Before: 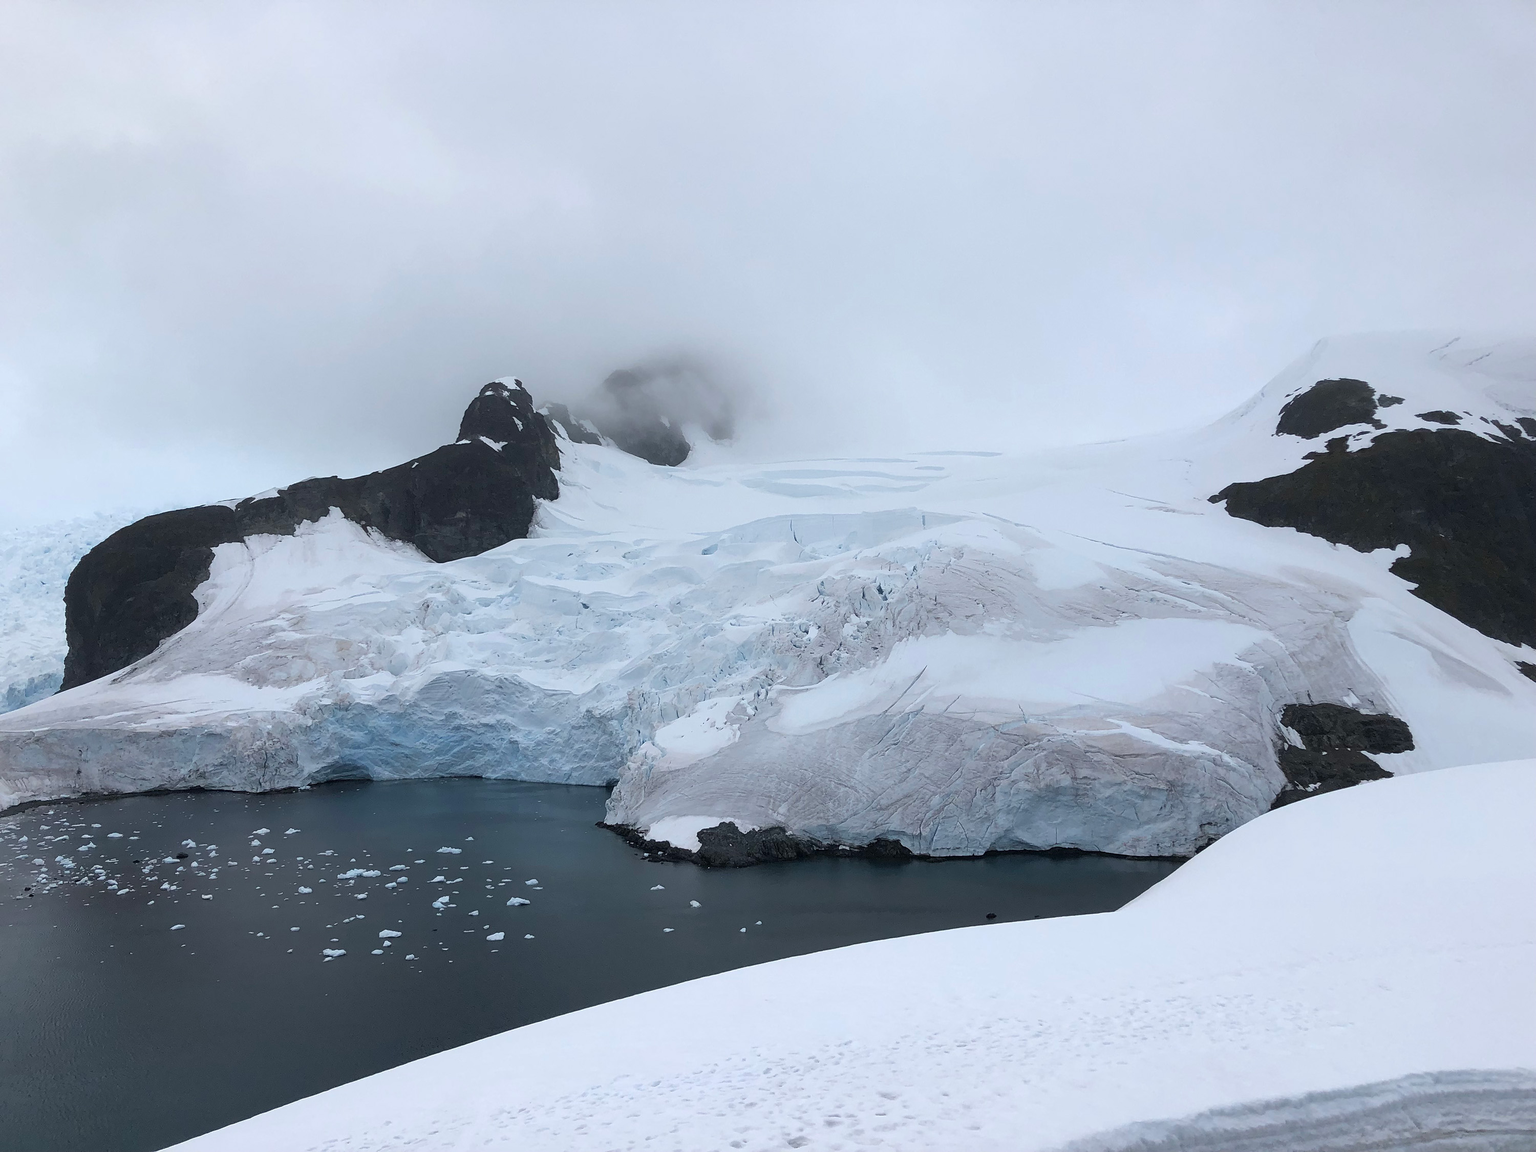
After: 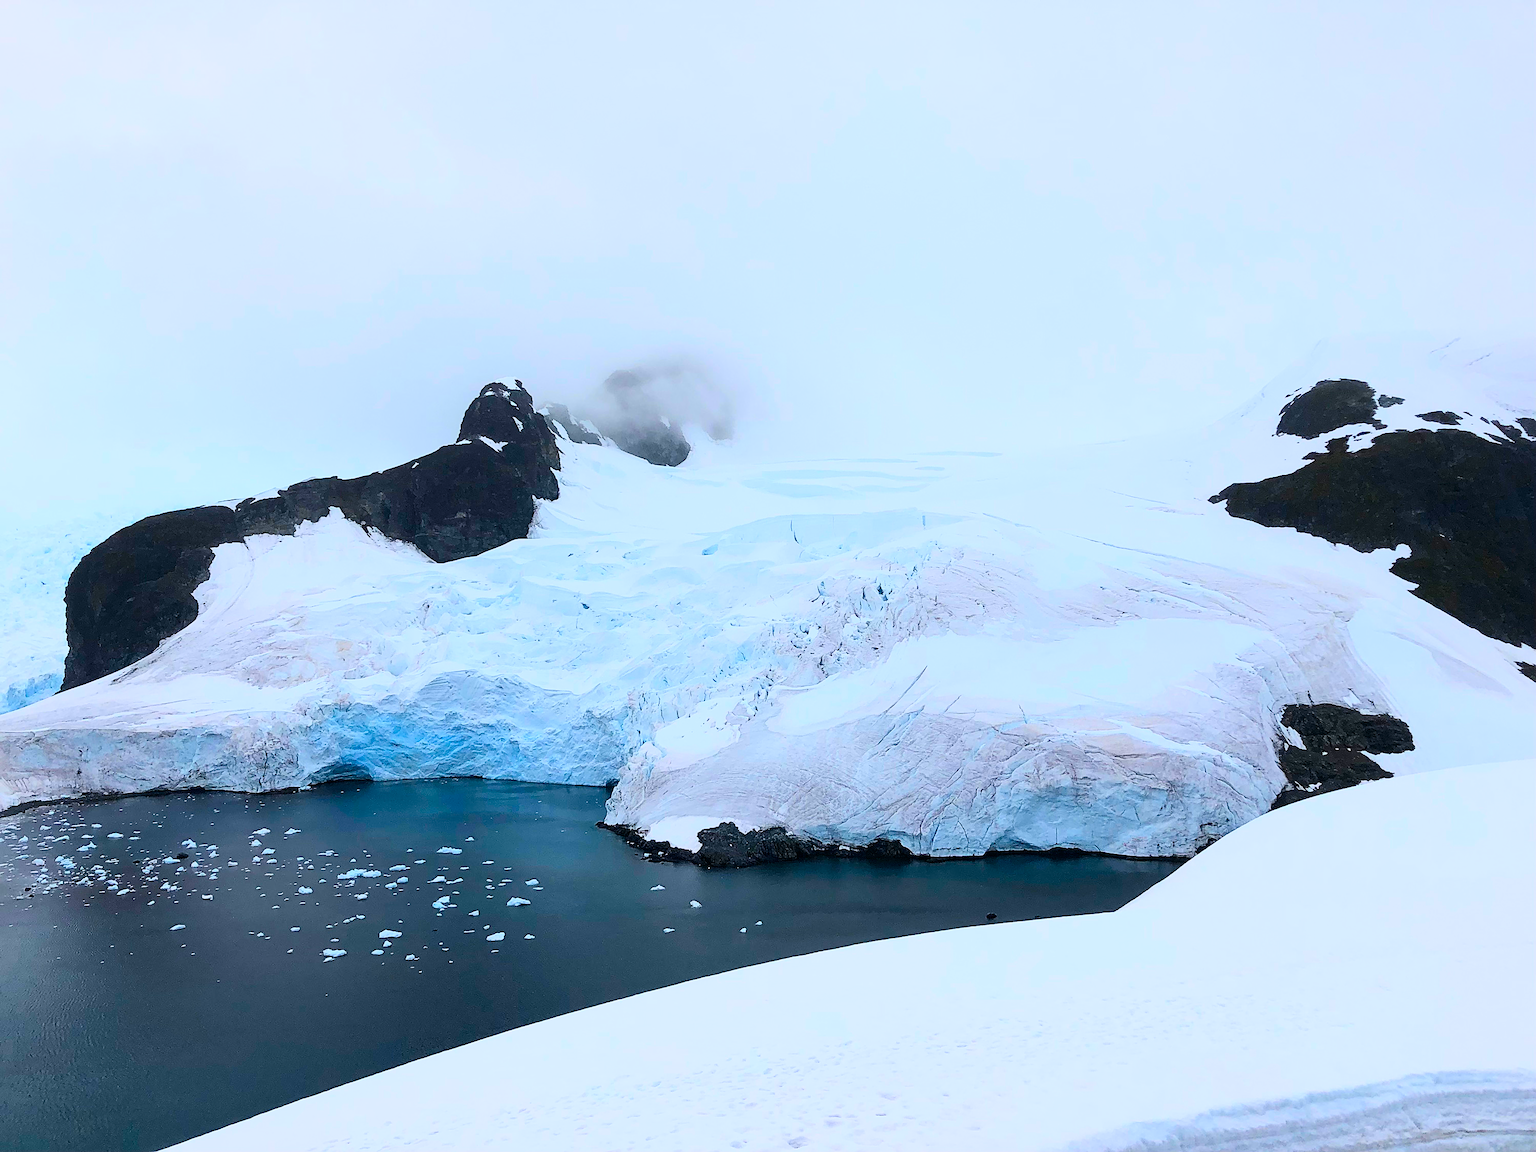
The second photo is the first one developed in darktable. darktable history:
exposure: black level correction 0, exposure 0.696 EV, compensate highlight preservation false
filmic rgb: black relative exposure -7.65 EV, white relative exposure 4.56 EV, hardness 3.61, color science v6 (2022)
sharpen: on, module defaults
contrast brightness saturation: contrast 0.264, brightness 0.01, saturation 0.869
